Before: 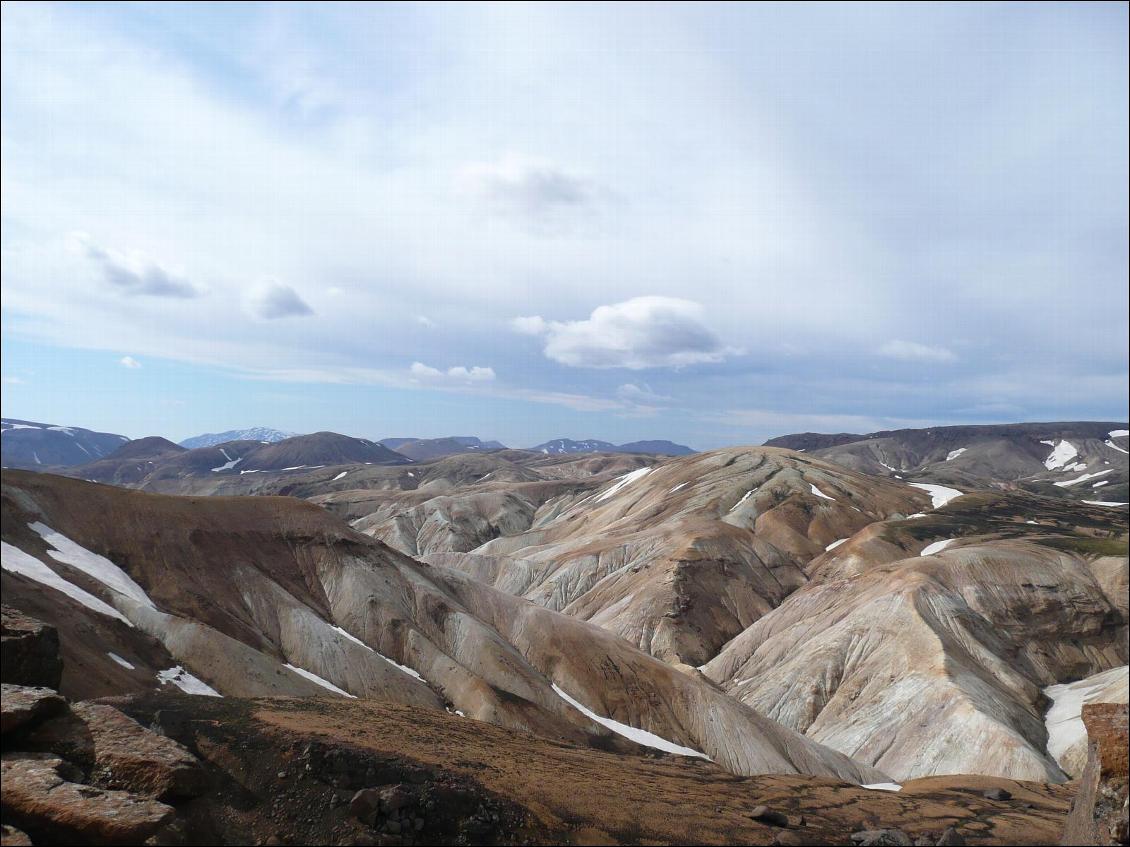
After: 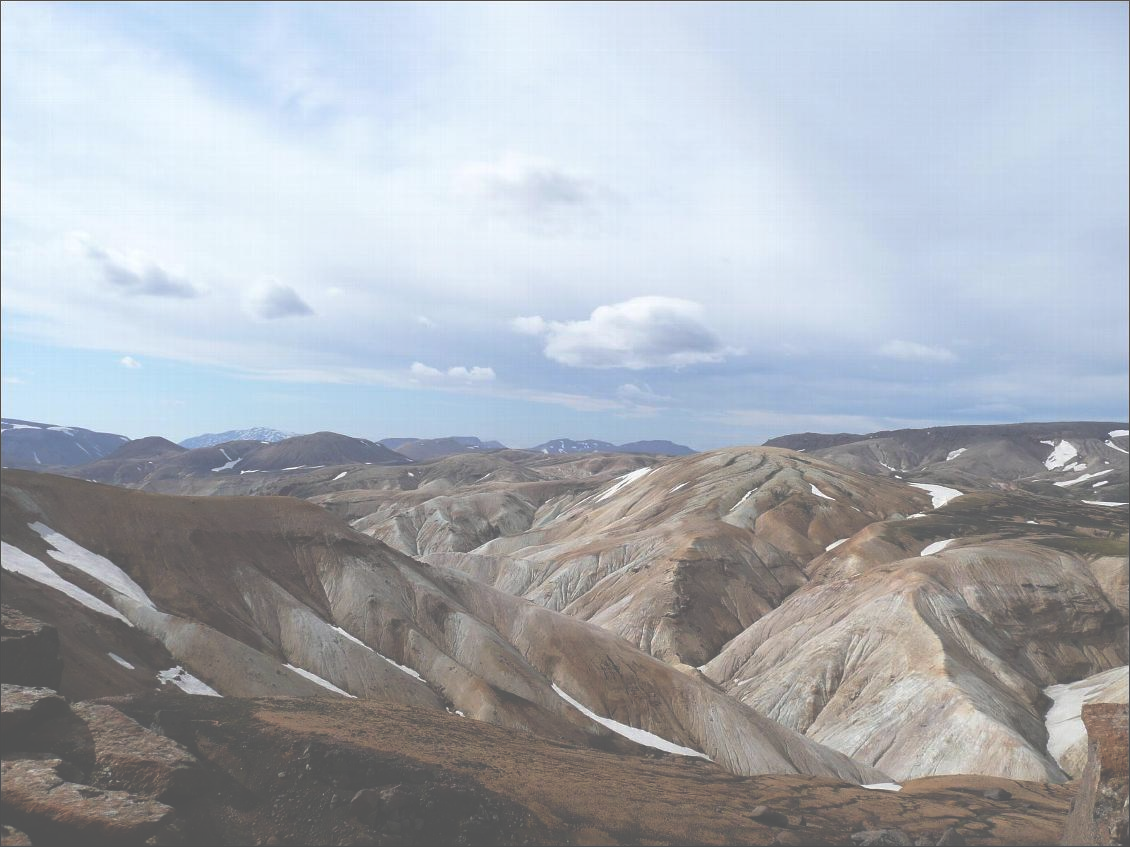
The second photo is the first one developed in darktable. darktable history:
exposure: black level correction -0.087, compensate highlight preservation false
